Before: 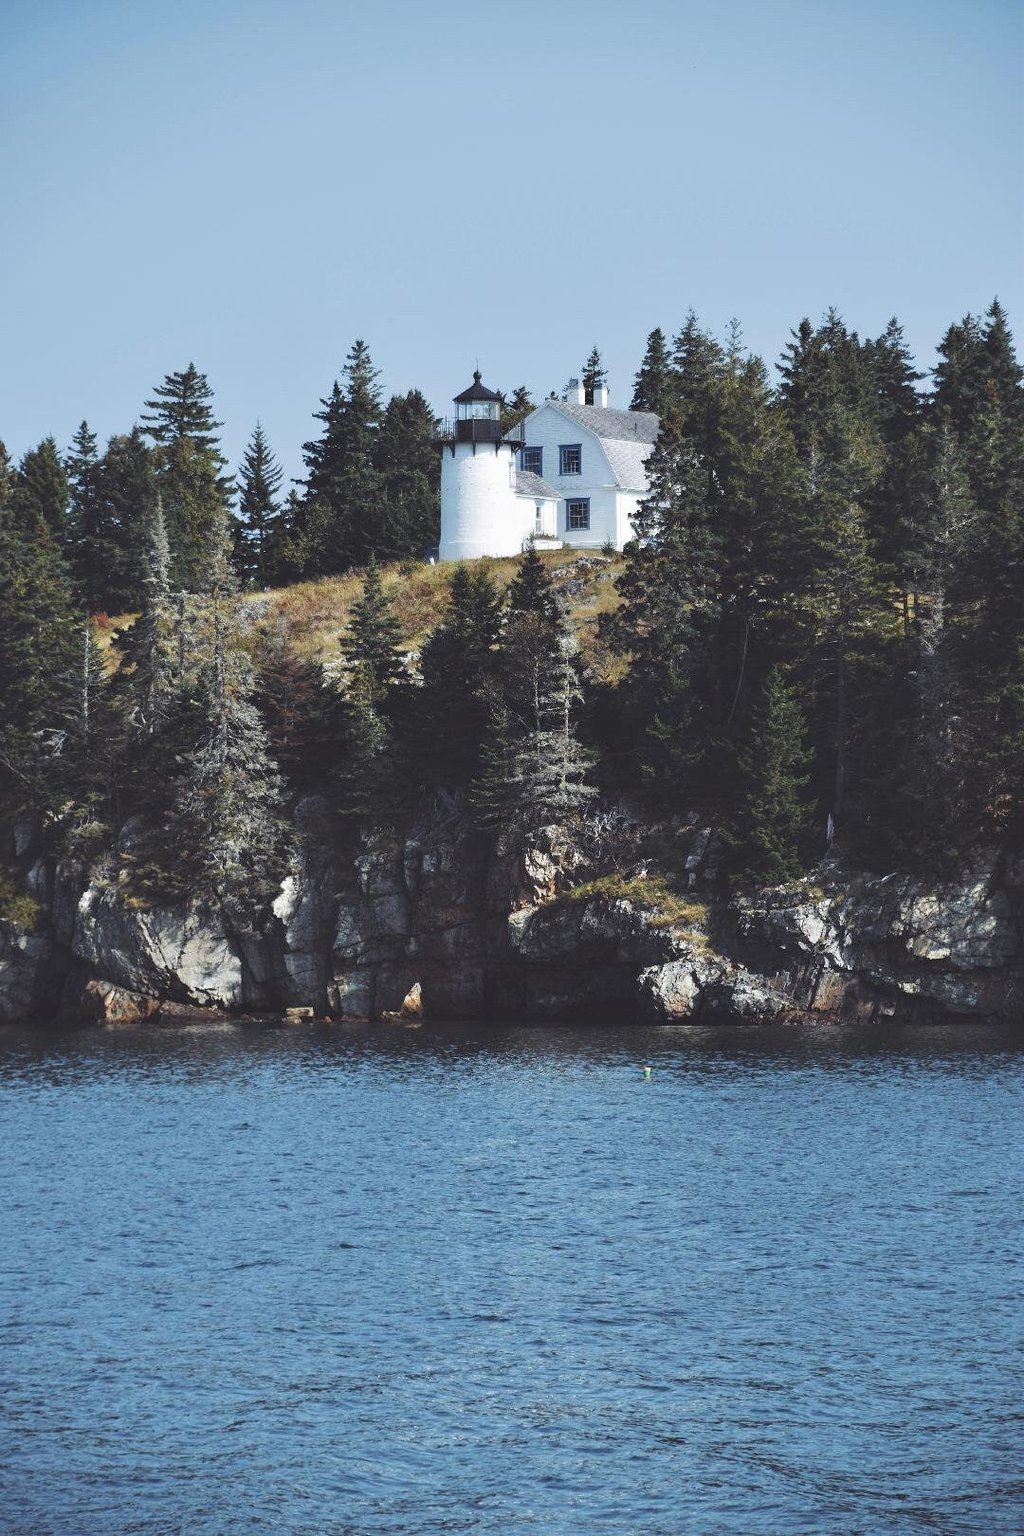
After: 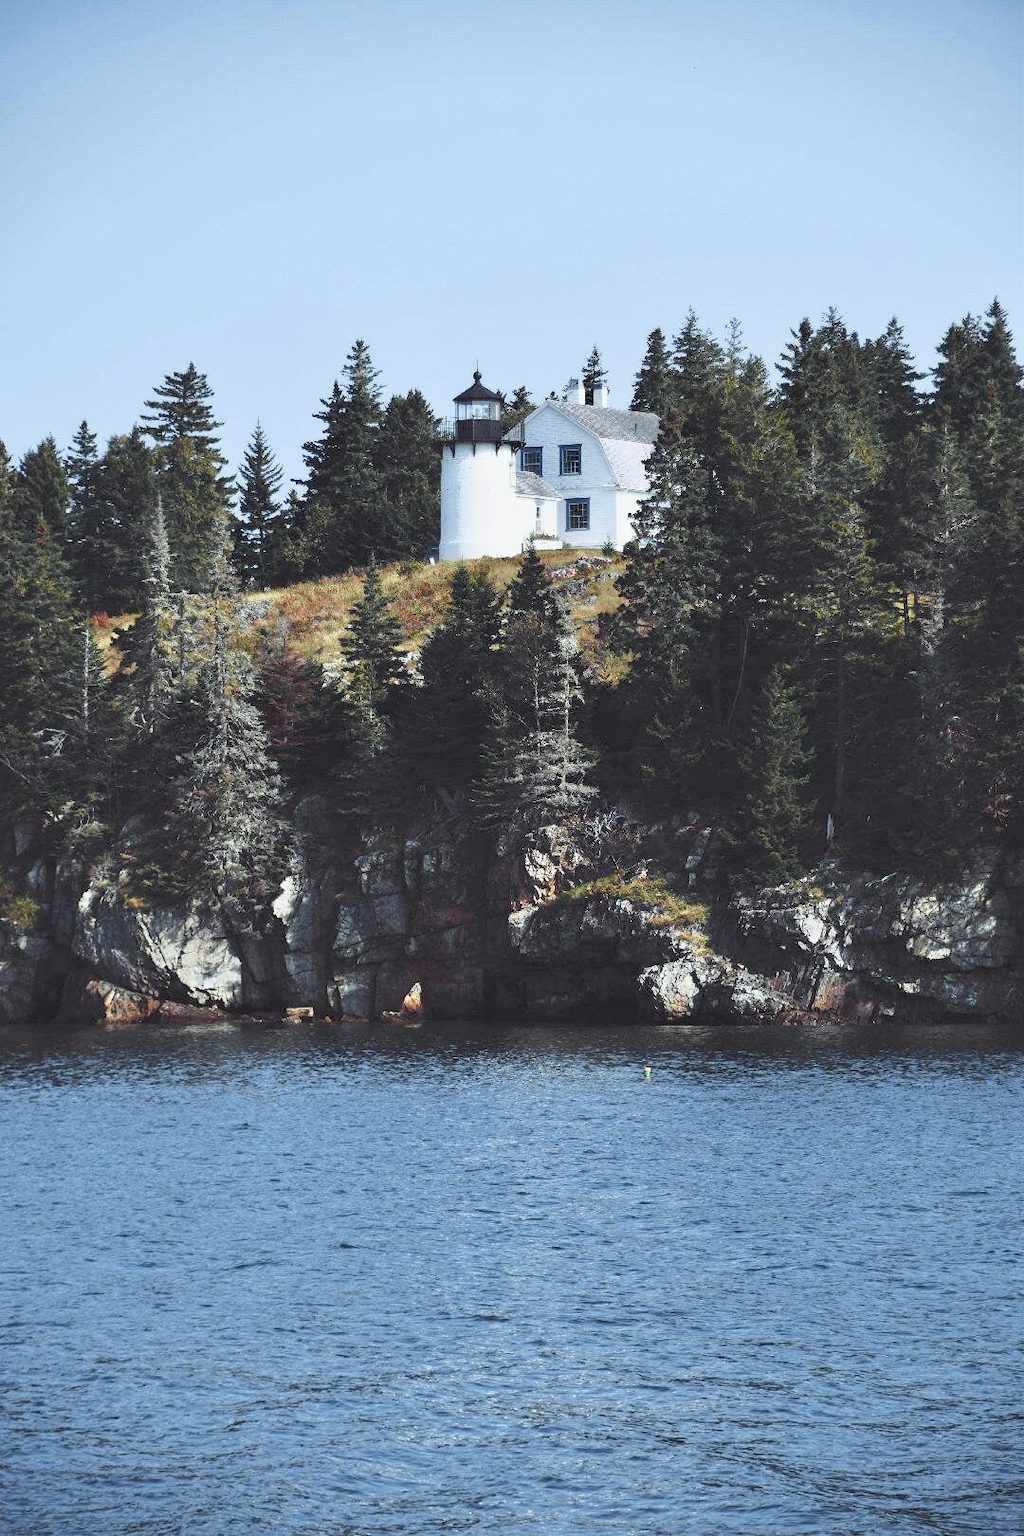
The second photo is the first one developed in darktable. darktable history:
tone curve: curves: ch0 [(0, 0) (0.105, 0.068) (0.181, 0.185) (0.28, 0.291) (0.384, 0.404) (0.485, 0.531) (0.638, 0.681) (0.795, 0.879) (1, 0.977)]; ch1 [(0, 0) (0.161, 0.092) (0.35, 0.33) (0.379, 0.401) (0.456, 0.469) (0.504, 0.5) (0.512, 0.514) (0.58, 0.597) (0.635, 0.646) (1, 1)]; ch2 [(0, 0) (0.371, 0.362) (0.437, 0.437) (0.5, 0.5) (0.53, 0.523) (0.56, 0.58) (0.622, 0.606) (1, 1)], color space Lab, independent channels, preserve colors none
